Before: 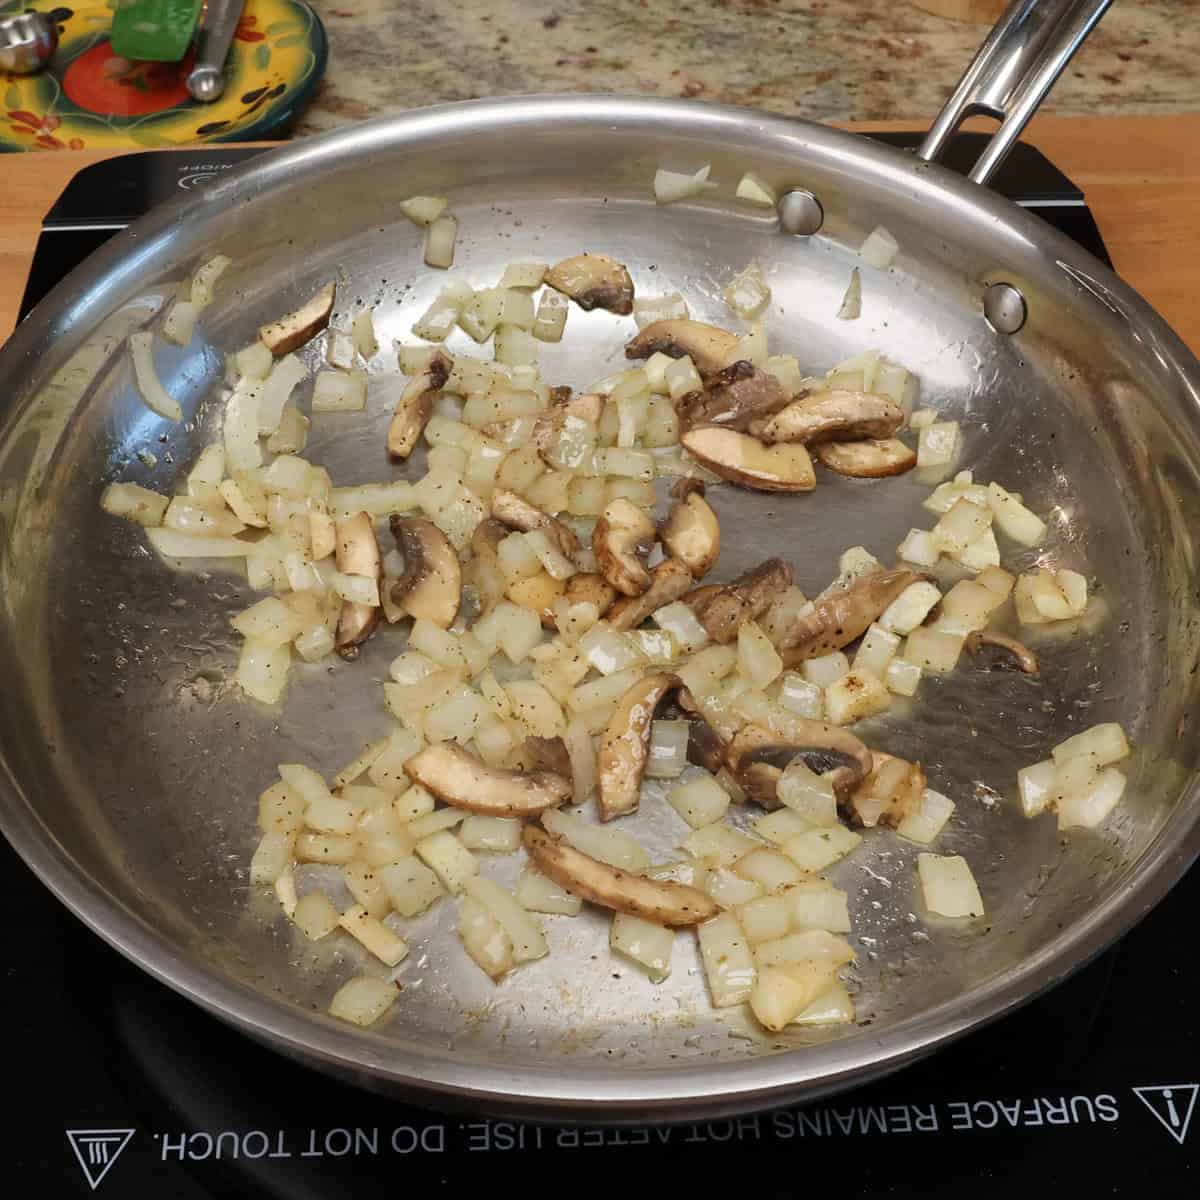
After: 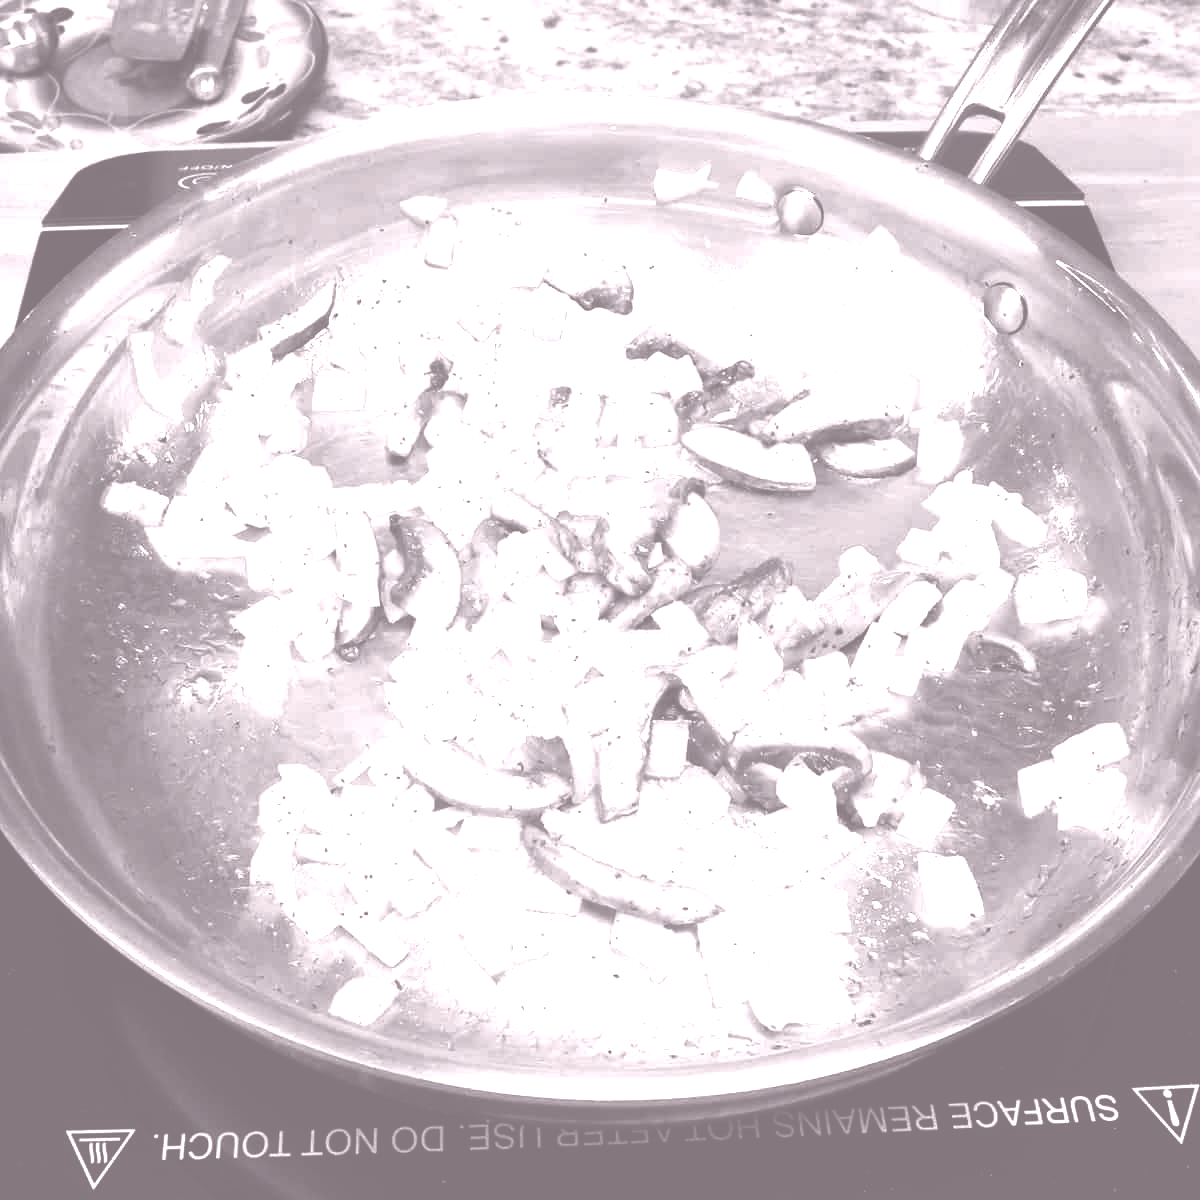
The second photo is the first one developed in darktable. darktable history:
color balance: output saturation 98.5%
colorize: hue 25.2°, saturation 83%, source mix 82%, lightness 79%, version 1
contrast brightness saturation: contrast 0.28
